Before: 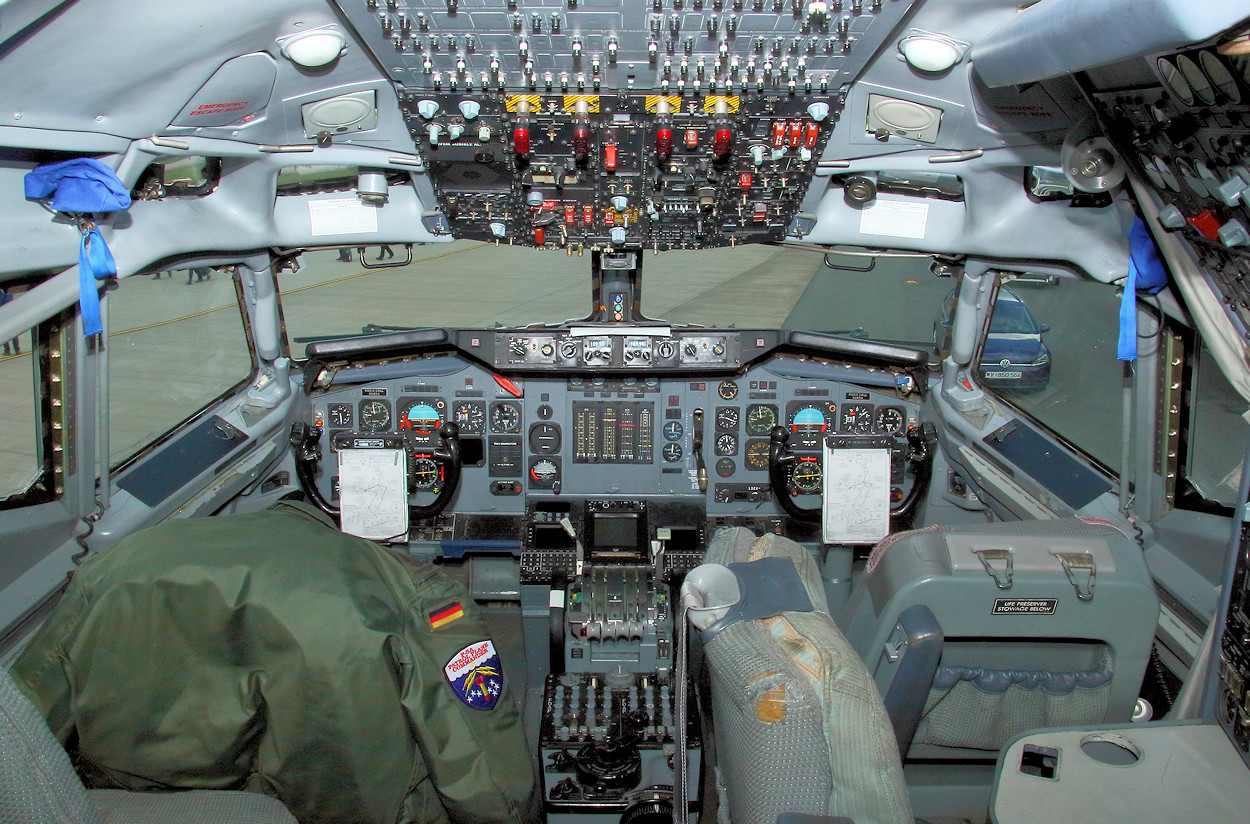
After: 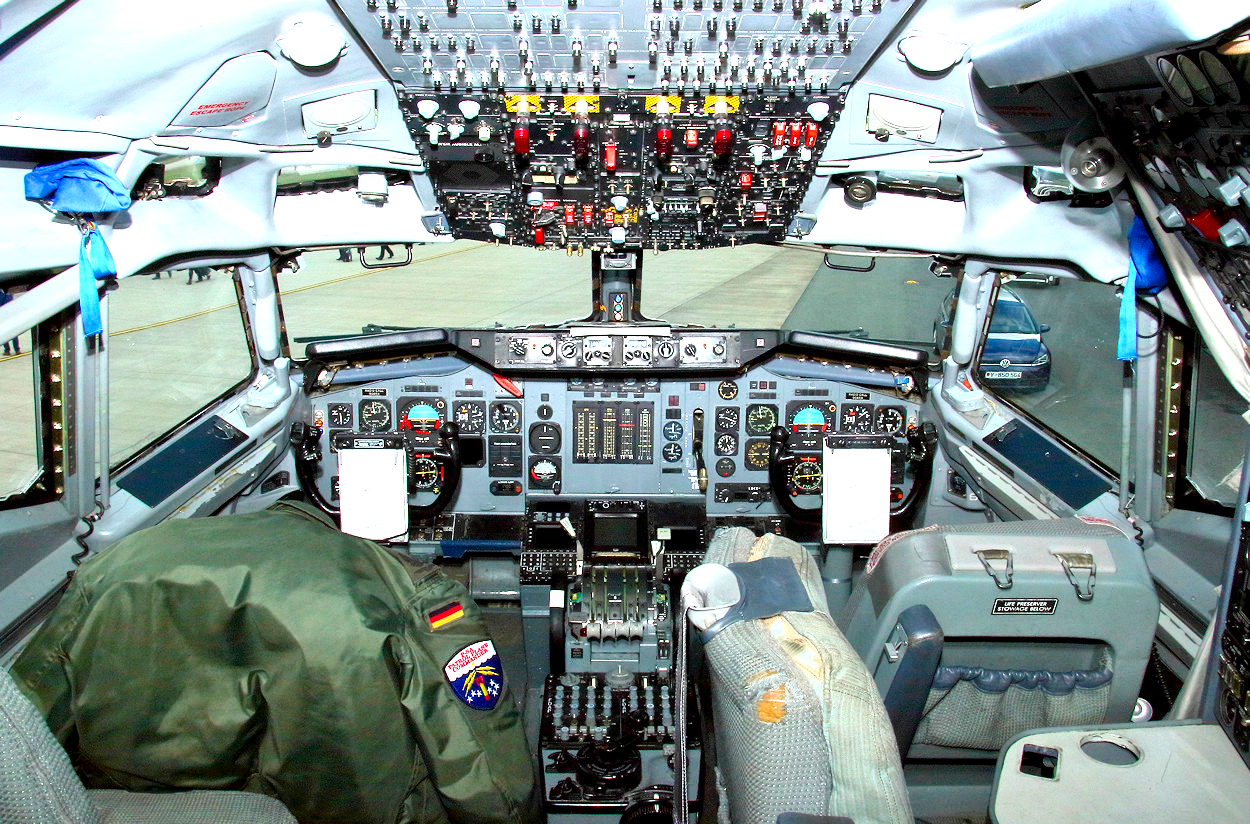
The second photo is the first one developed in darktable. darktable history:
exposure: black level correction 0, exposure 1.173 EV, compensate exposure bias true, compensate highlight preservation false
contrast brightness saturation: contrast 0.24, brightness -0.24, saturation 0.14
